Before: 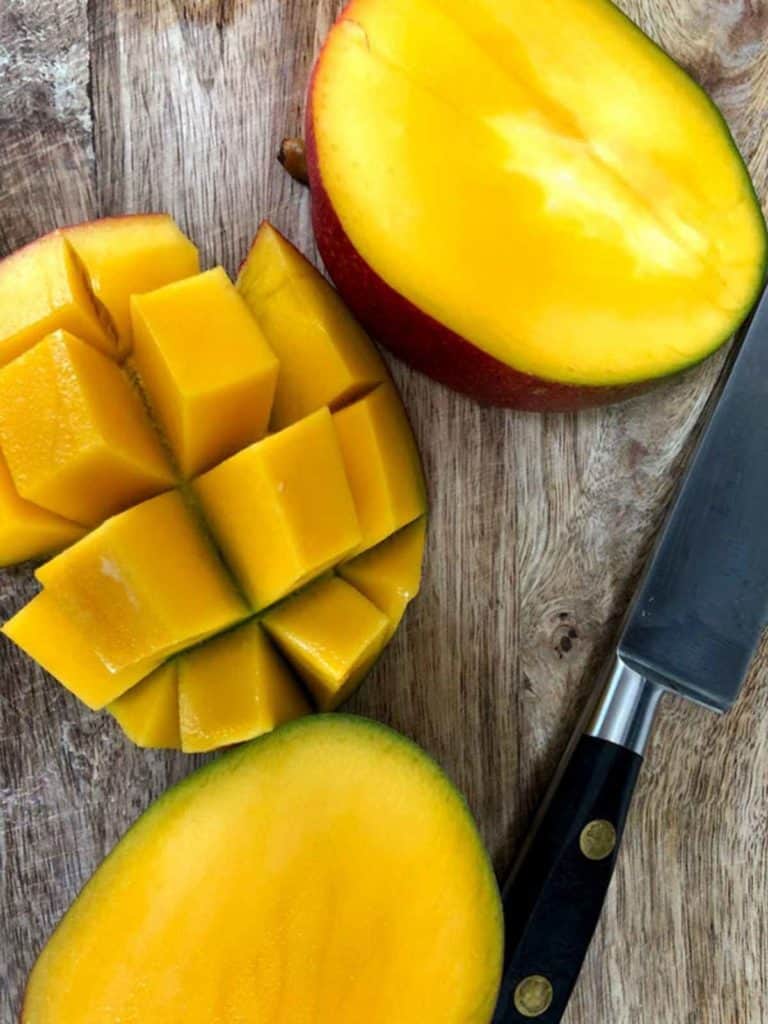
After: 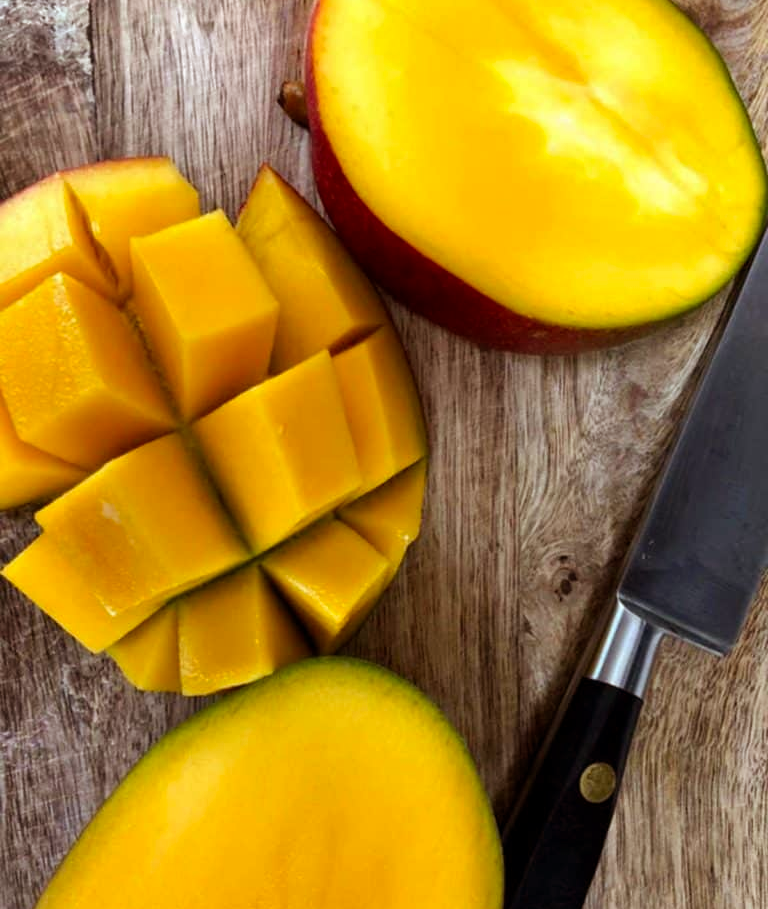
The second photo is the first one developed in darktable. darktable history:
crop and rotate: top 5.609%, bottom 5.609%
rgb levels: mode RGB, independent channels, levels [[0, 0.5, 1], [0, 0.521, 1], [0, 0.536, 1]]
